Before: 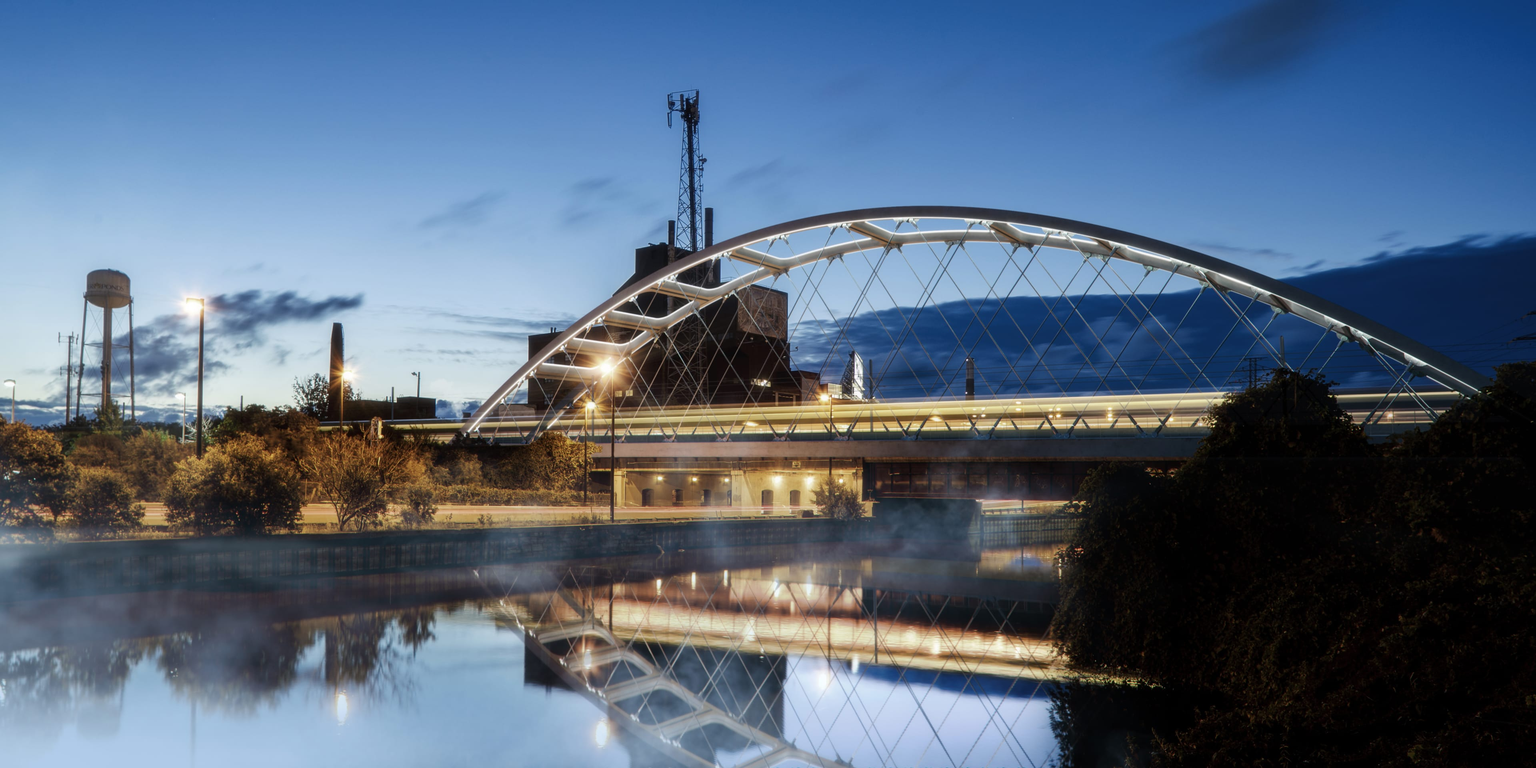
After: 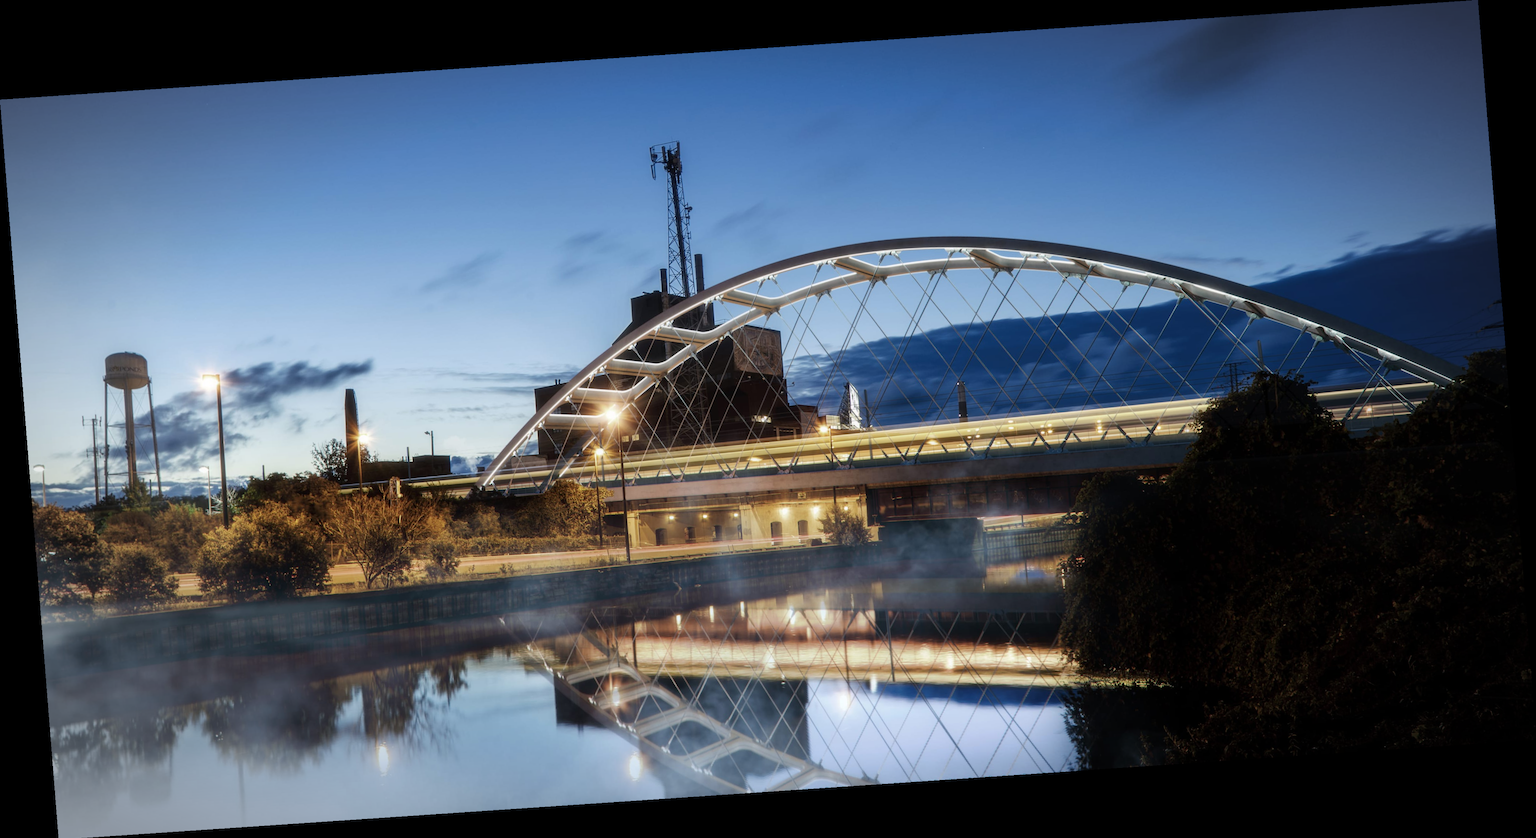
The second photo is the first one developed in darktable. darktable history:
rotate and perspective: rotation -4.2°, shear 0.006, automatic cropping off
vignetting: automatic ratio true
